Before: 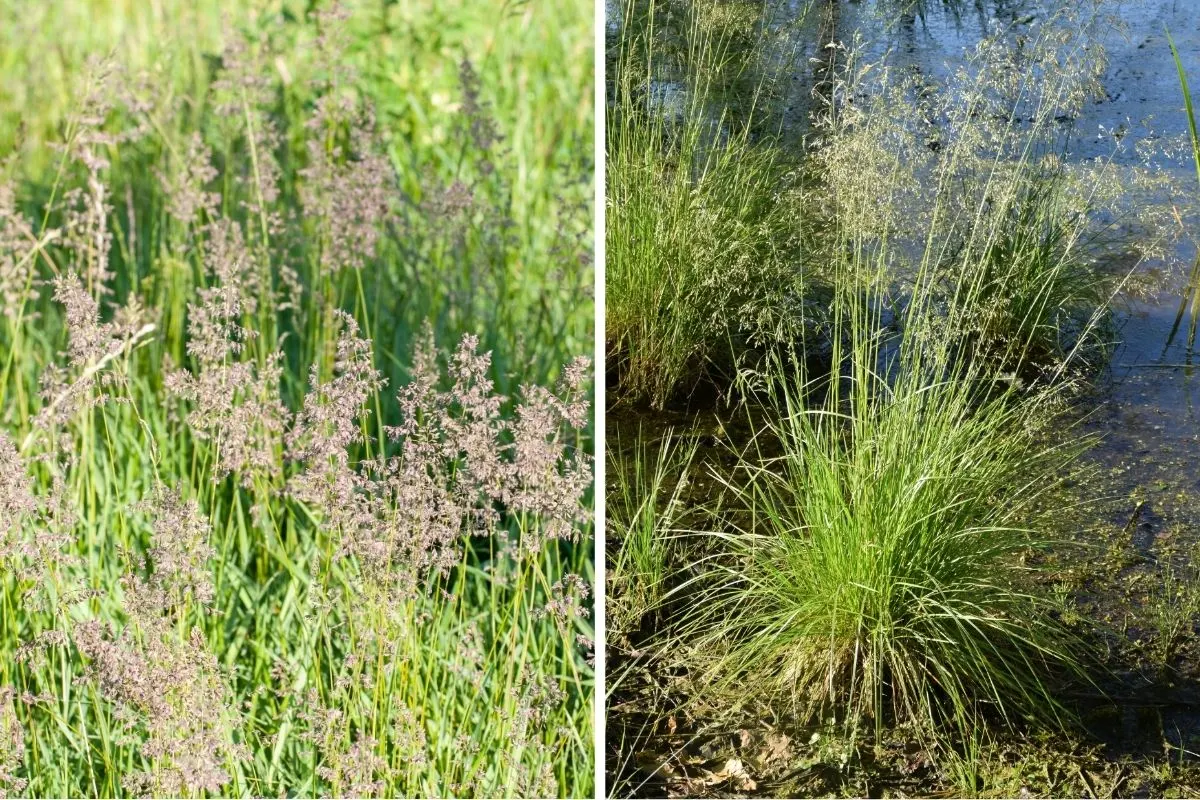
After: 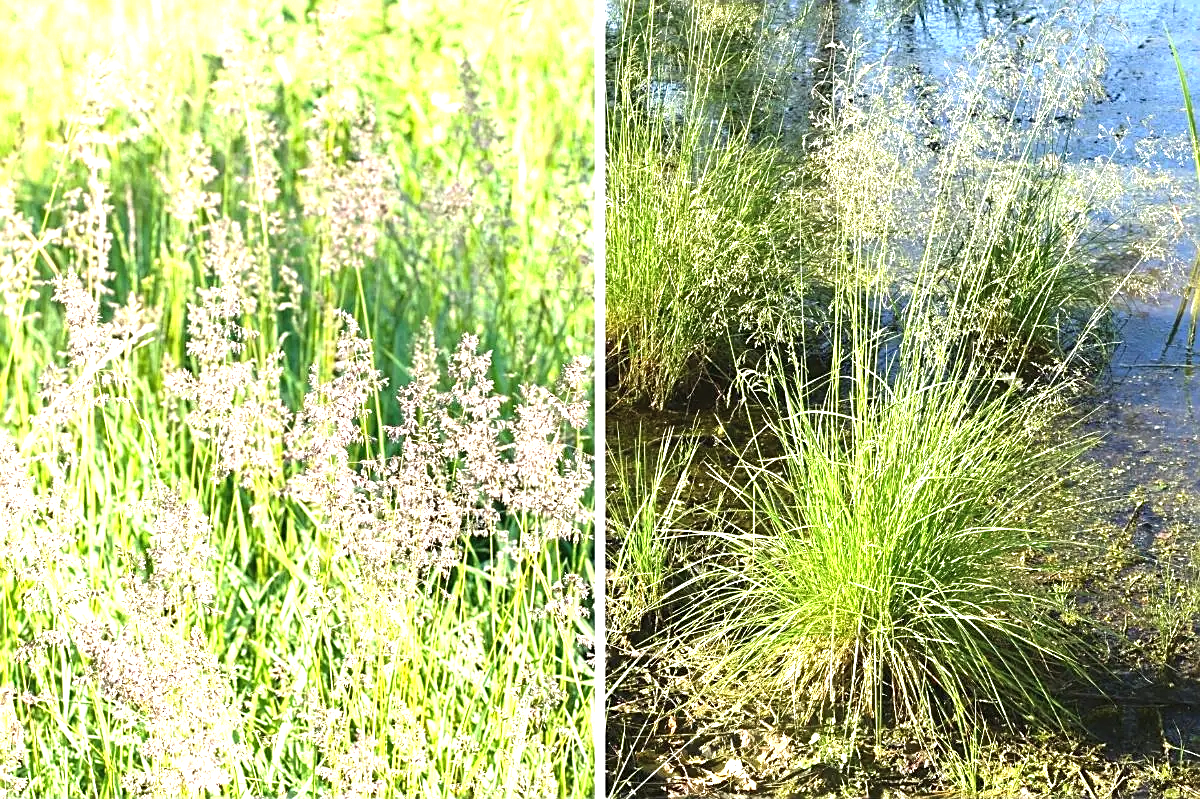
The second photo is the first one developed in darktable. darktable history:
exposure: black level correction -0.002, exposure 1.35 EV, compensate highlight preservation false
sharpen: on, module defaults
